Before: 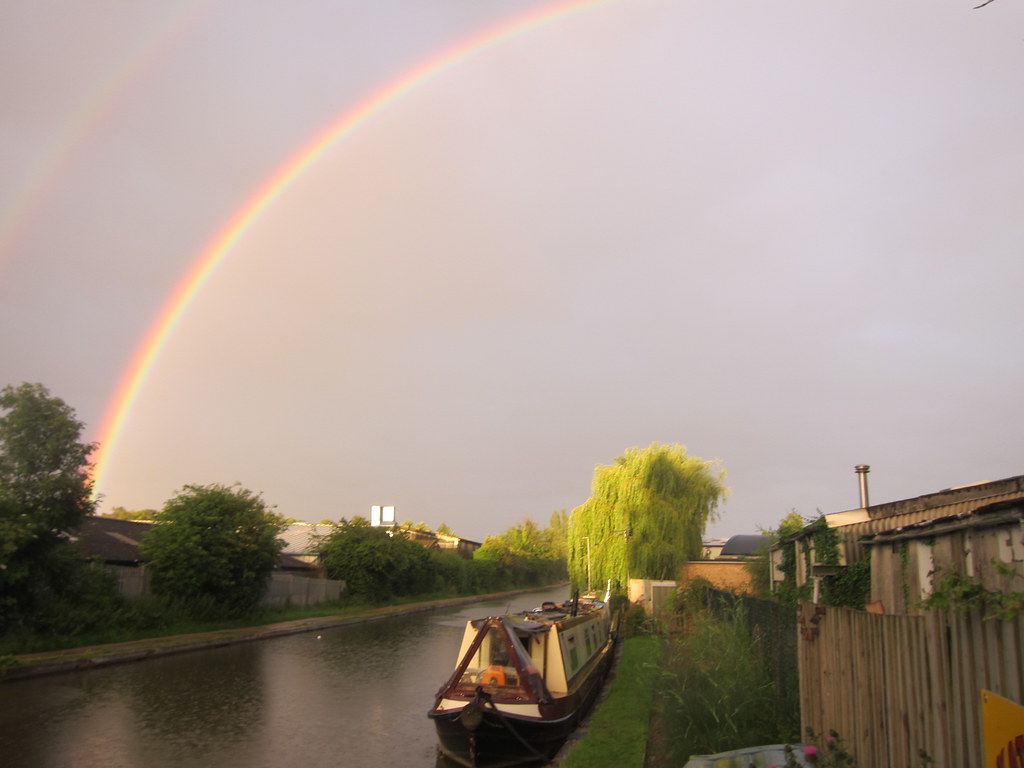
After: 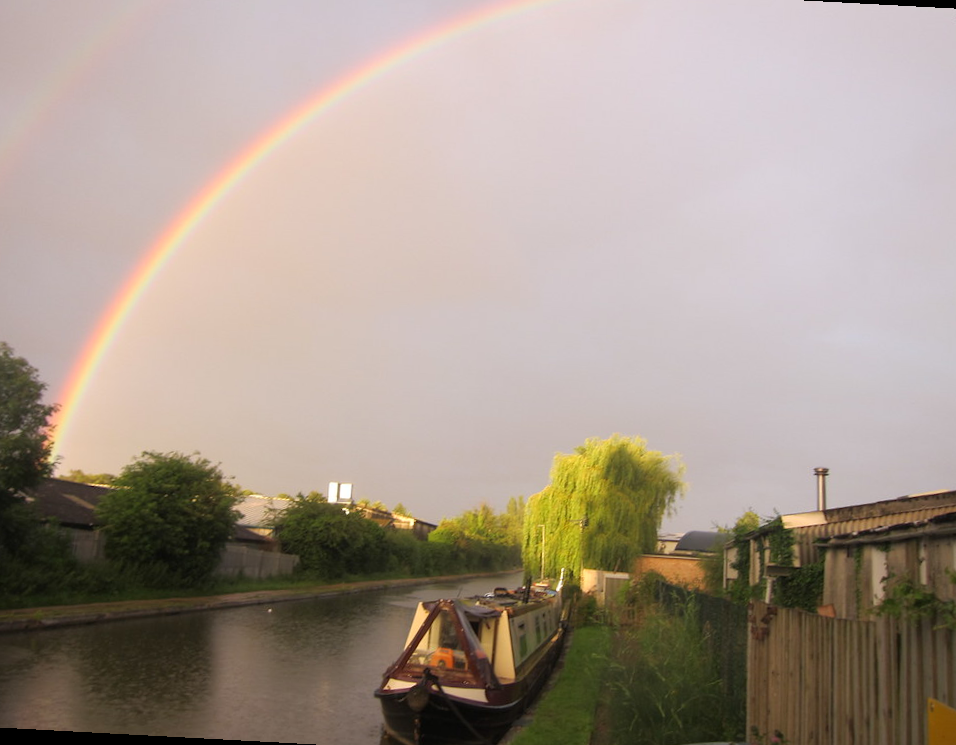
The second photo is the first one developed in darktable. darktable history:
crop and rotate: angle -3.06°, left 5.272%, top 5.22%, right 4.776%, bottom 4.099%
